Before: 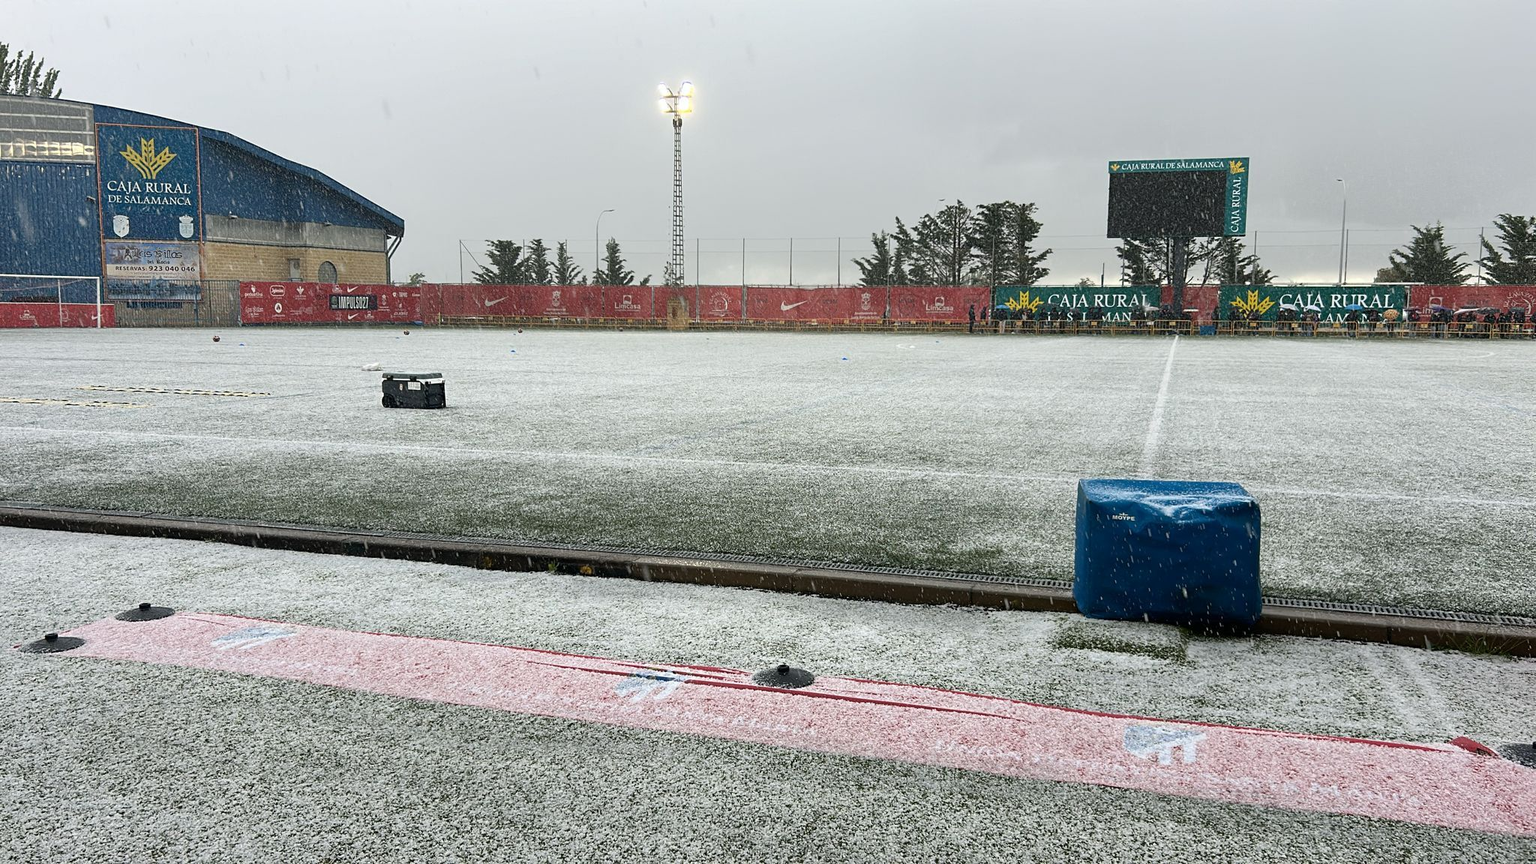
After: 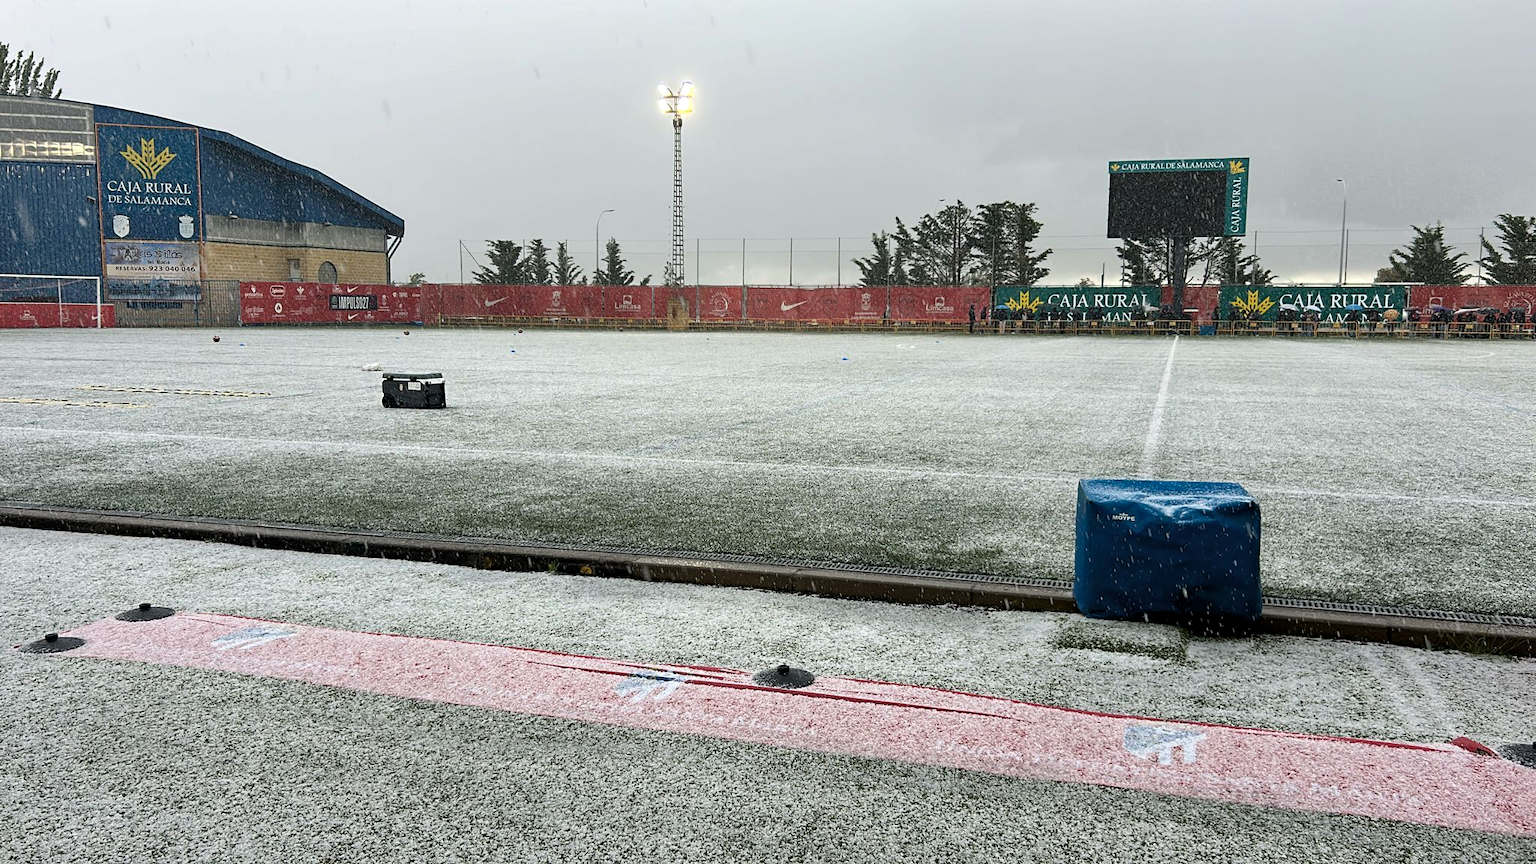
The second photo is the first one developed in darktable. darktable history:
levels: levels [0.026, 0.507, 0.987]
haze removal: compatibility mode true, adaptive false
